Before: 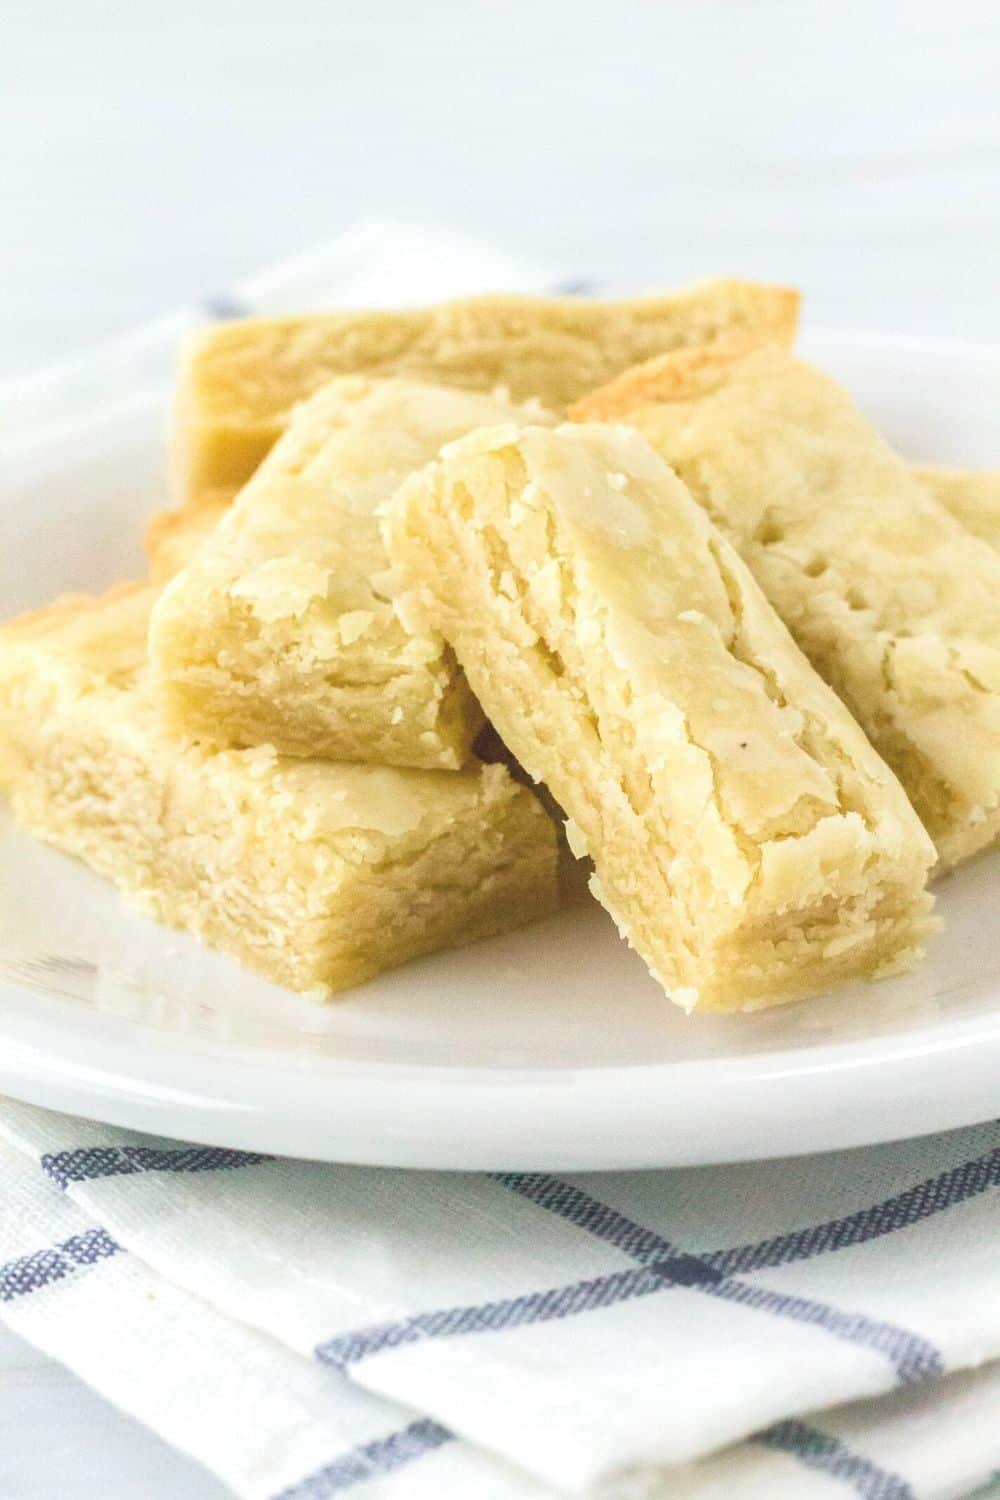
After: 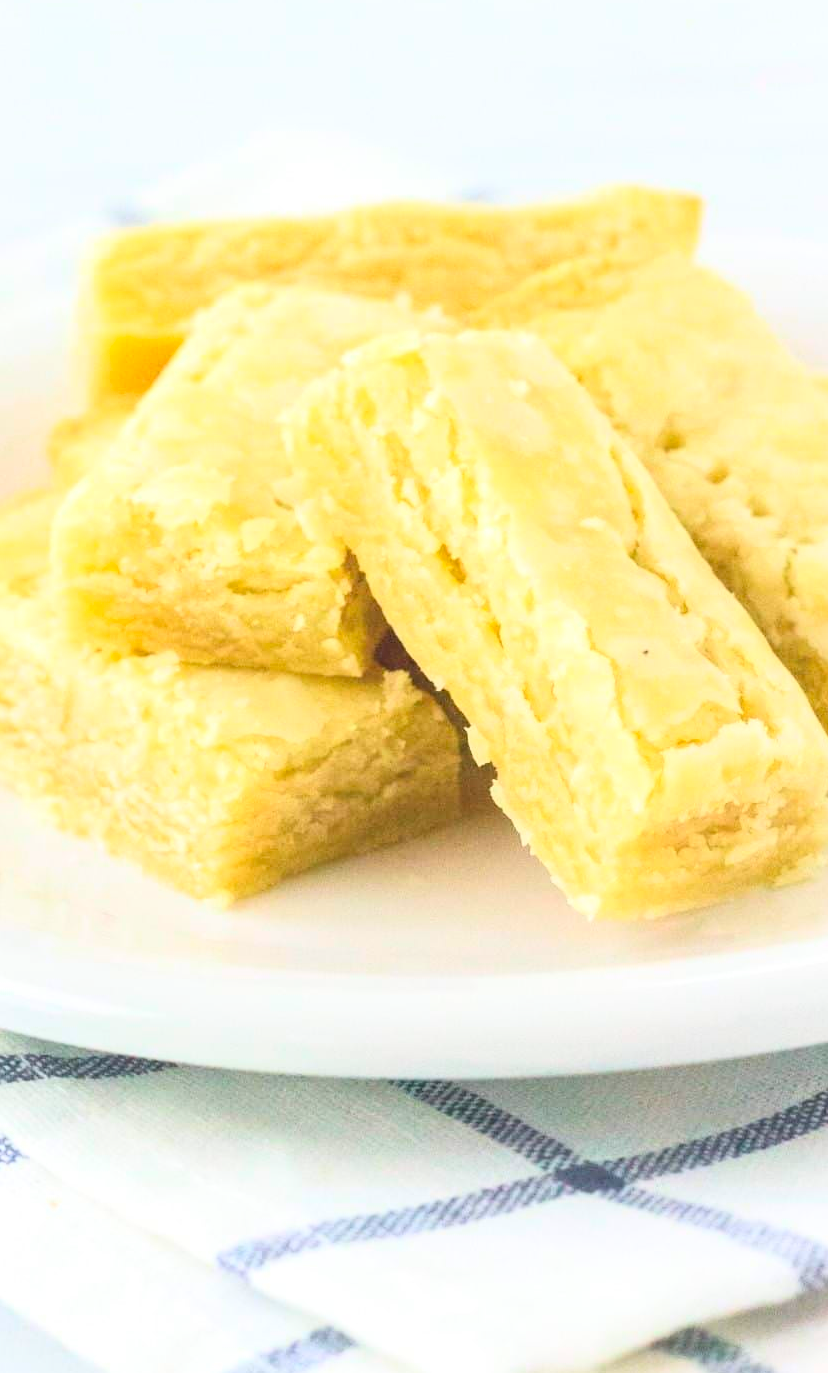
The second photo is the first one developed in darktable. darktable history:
crop: left 9.807%, top 6.259%, right 7.334%, bottom 2.177%
contrast brightness saturation: contrast 0.24, brightness 0.26, saturation 0.39
